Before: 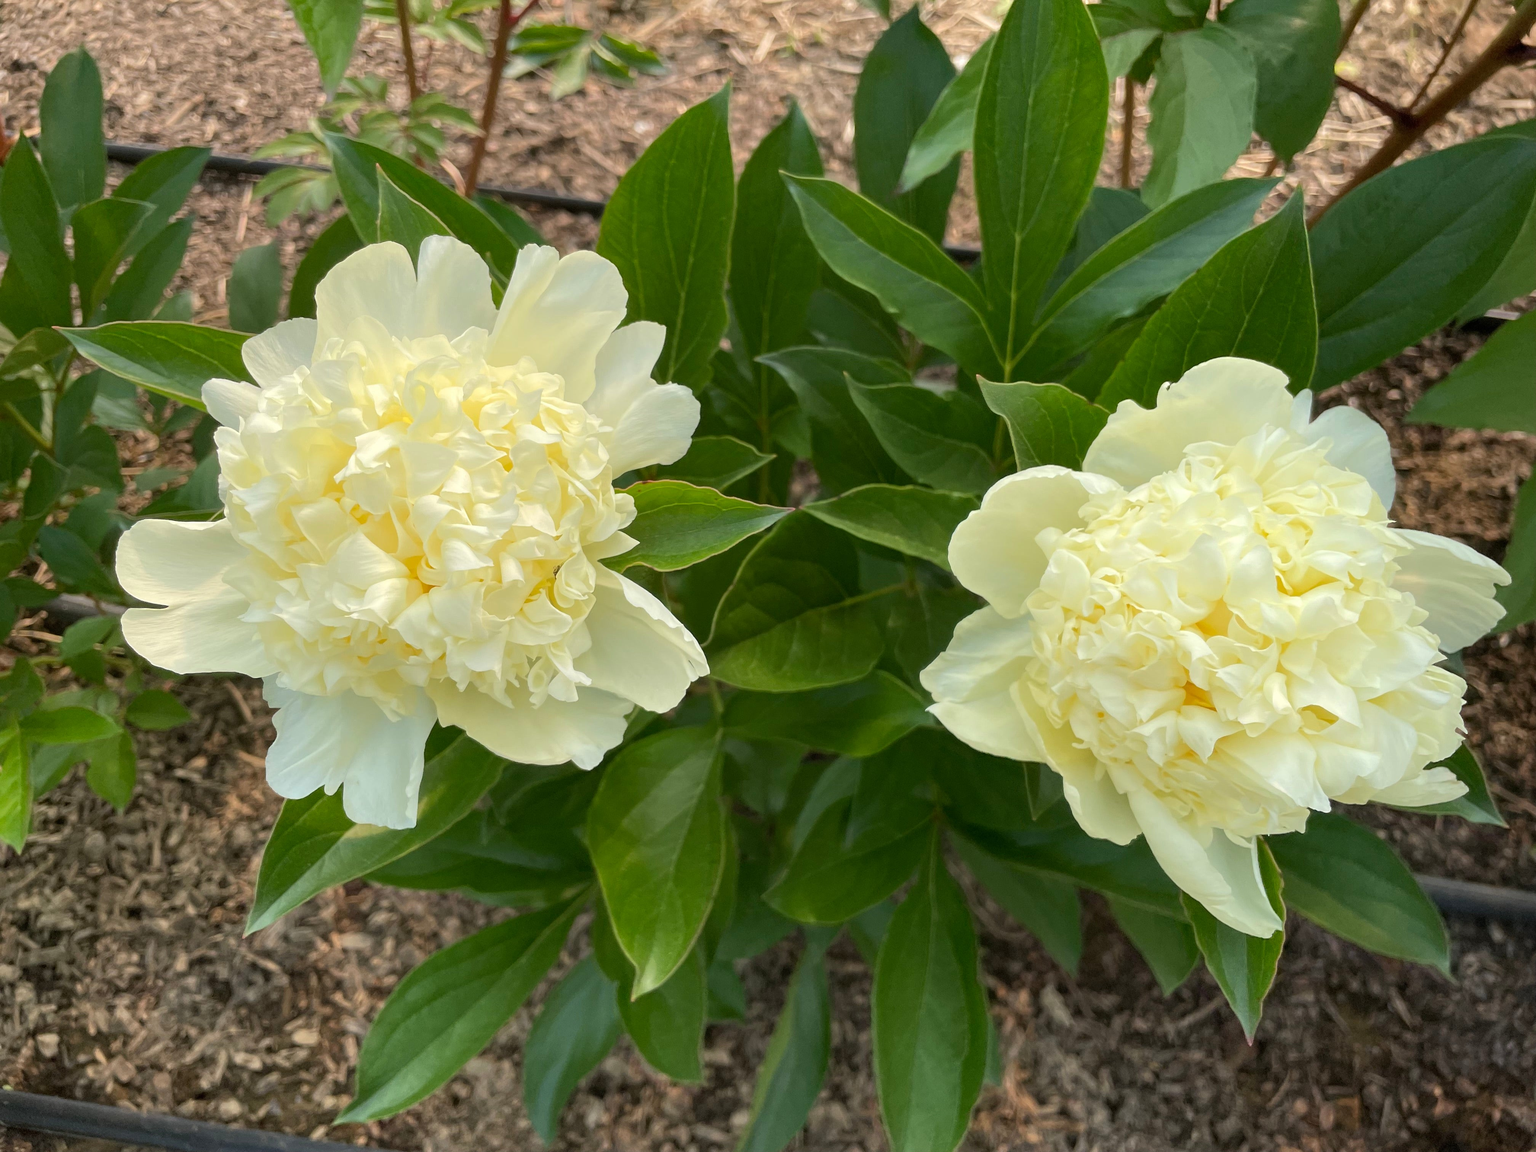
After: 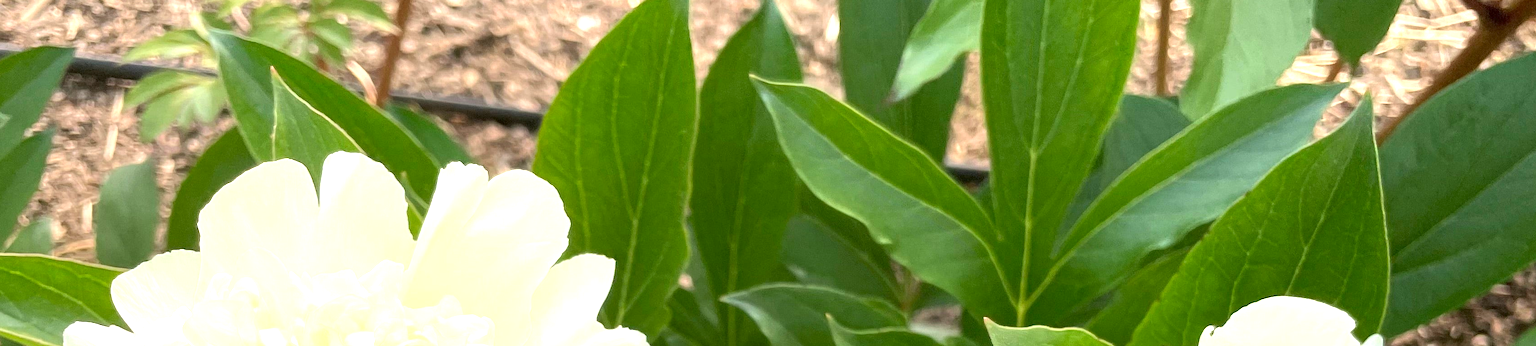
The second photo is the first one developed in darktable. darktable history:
exposure: black level correction 0.001, exposure 1.13 EV, compensate exposure bias true, compensate highlight preservation false
crop and rotate: left 9.692%, top 9.376%, right 6.147%, bottom 65.322%
